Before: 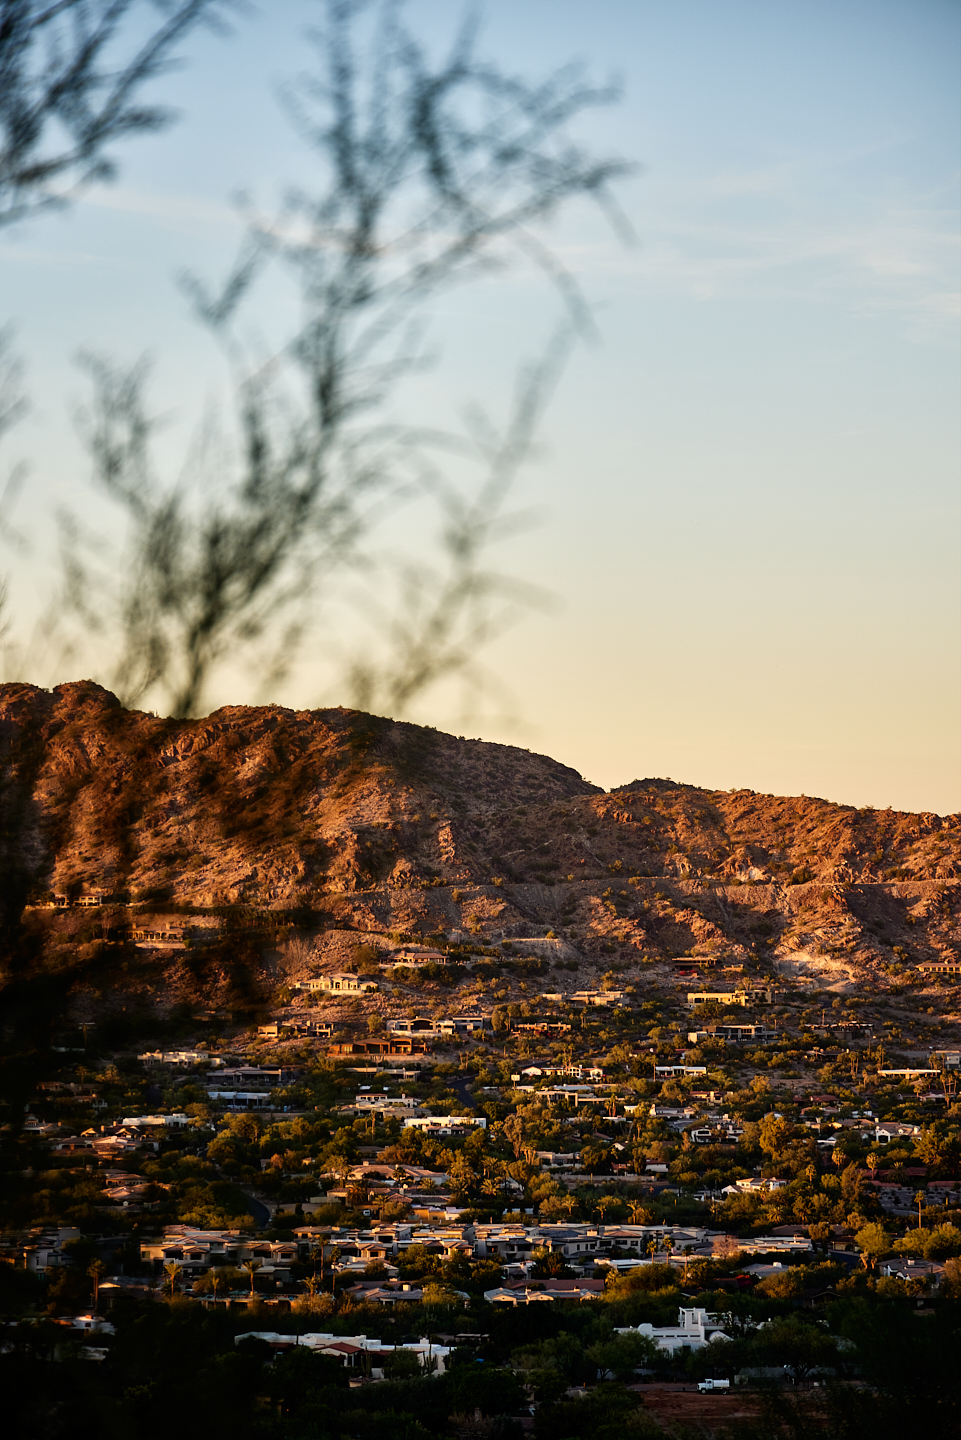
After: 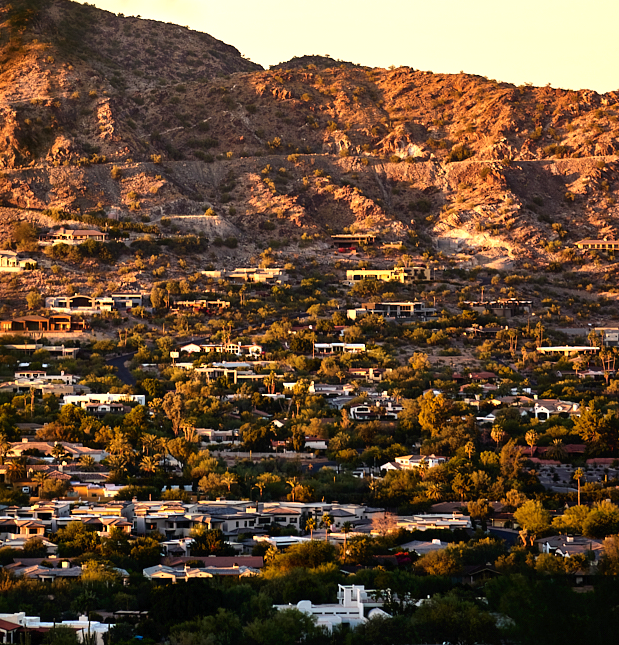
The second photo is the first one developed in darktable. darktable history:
exposure: black level correction 0, exposure 0.7 EV, compensate exposure bias true, compensate highlight preservation false
crop and rotate: left 35.509%, top 50.238%, bottom 4.934%
tone equalizer: -7 EV 0.13 EV, smoothing diameter 25%, edges refinement/feathering 10, preserve details guided filter
